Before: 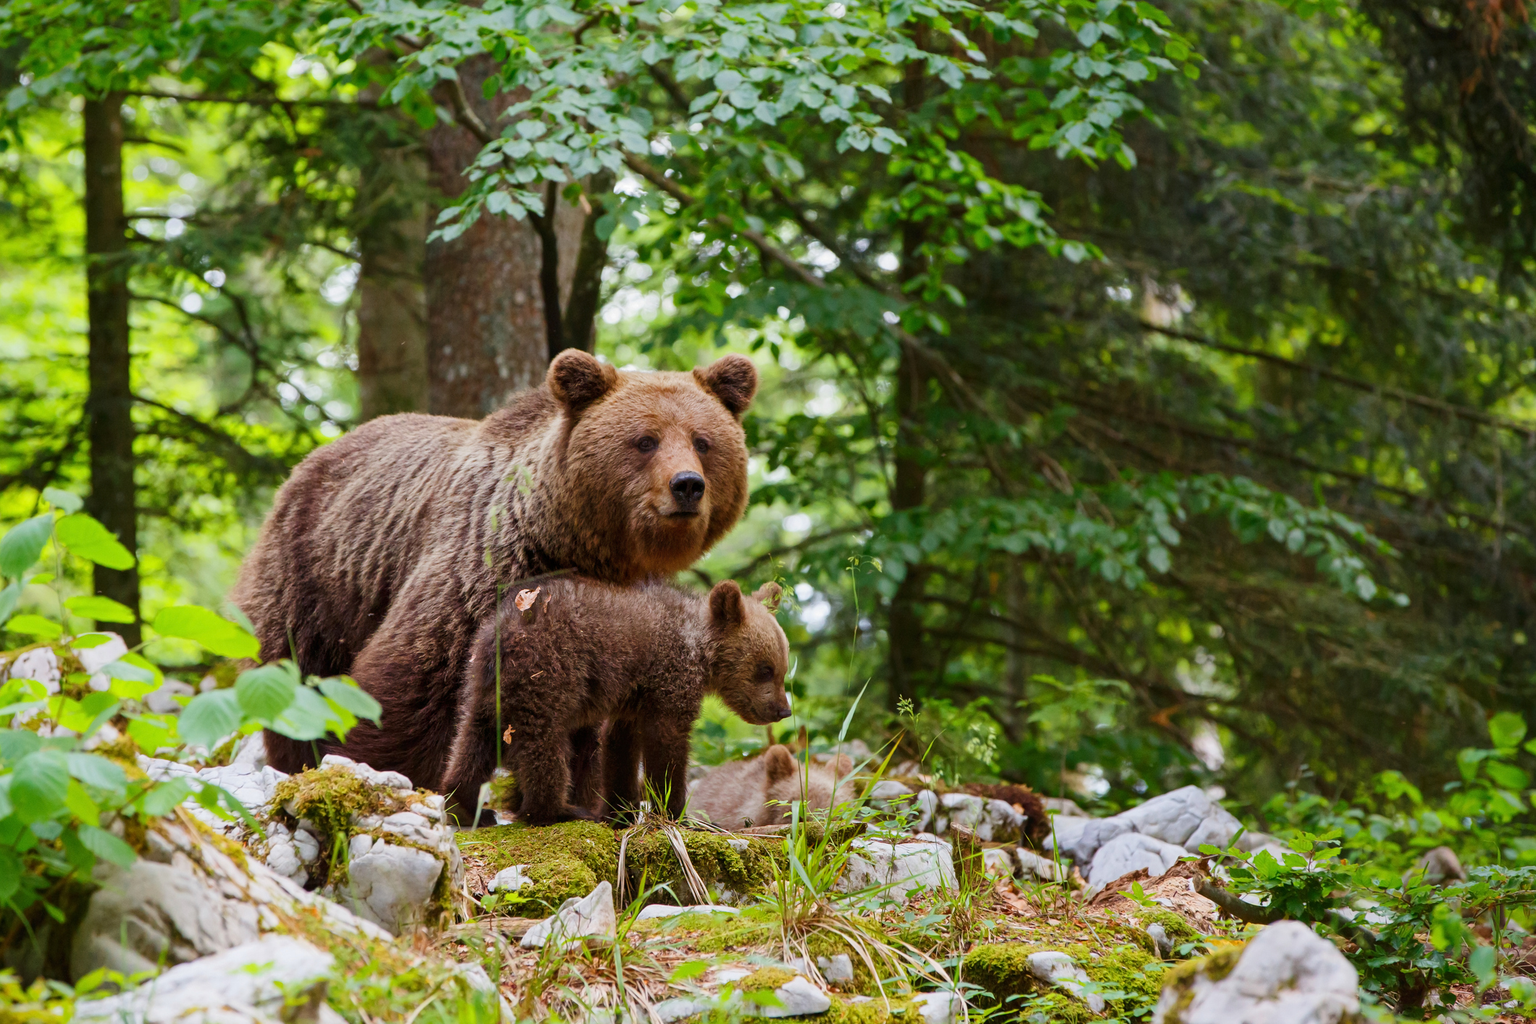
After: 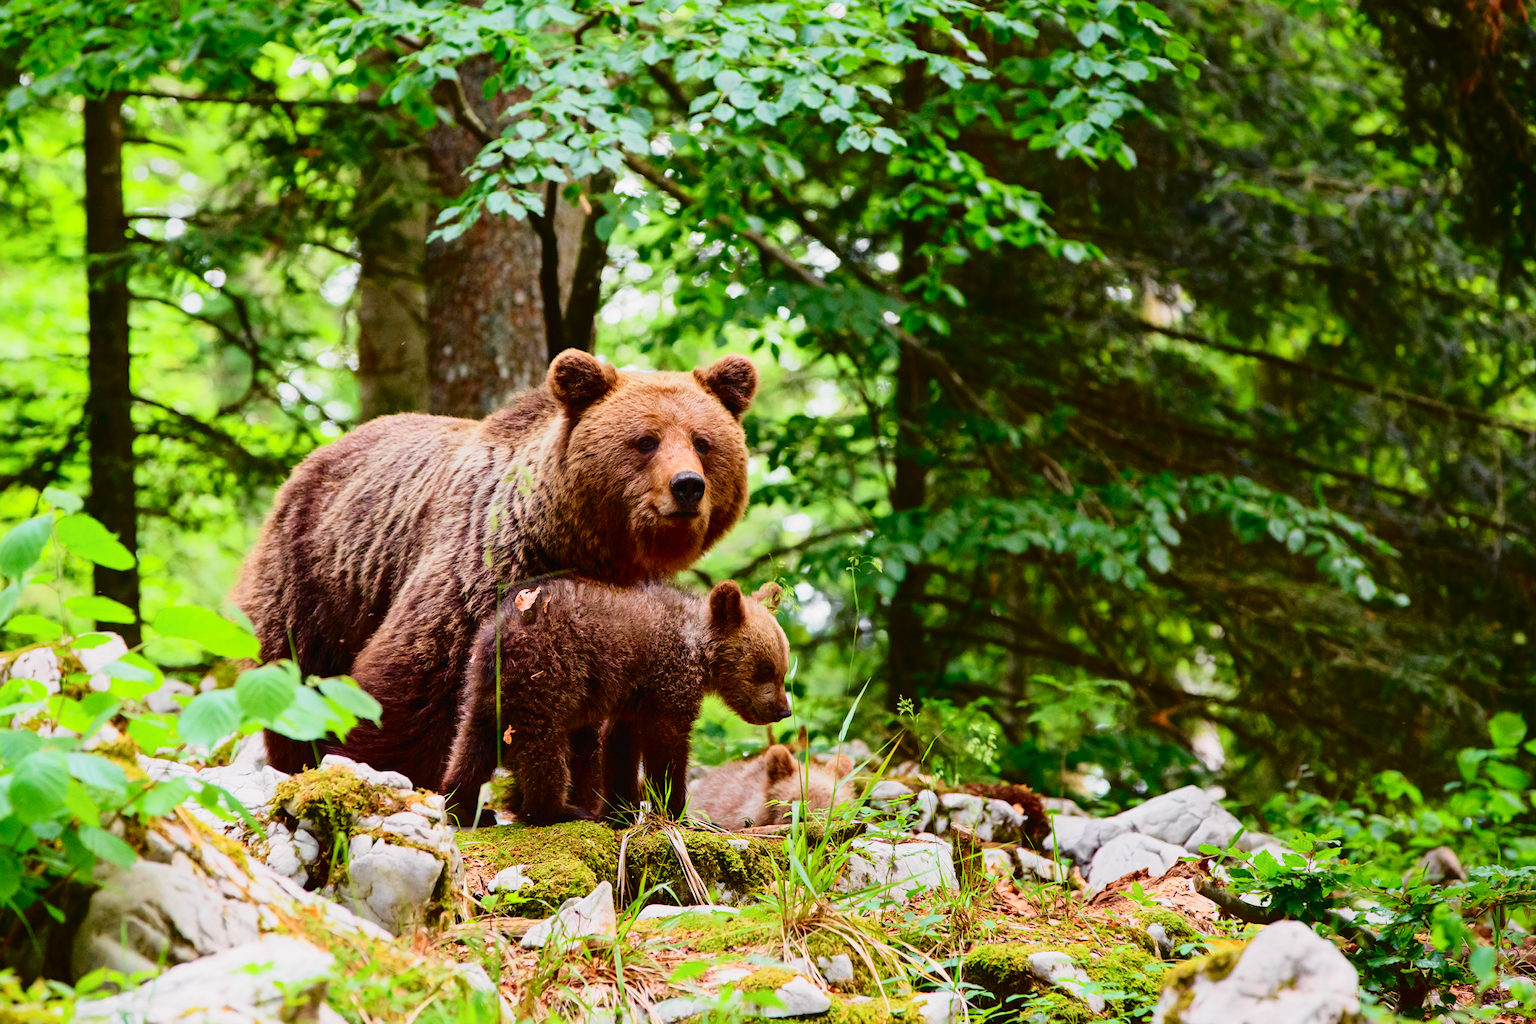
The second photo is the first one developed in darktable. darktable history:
tone curve: curves: ch0 [(0, 0.014) (0.17, 0.099) (0.392, 0.438) (0.725, 0.828) (0.872, 0.918) (1, 0.981)]; ch1 [(0, 0) (0.402, 0.36) (0.489, 0.491) (0.5, 0.503) (0.515, 0.52) (0.545, 0.572) (0.615, 0.662) (0.701, 0.725) (1, 1)]; ch2 [(0, 0) (0.42, 0.458) (0.485, 0.499) (0.503, 0.503) (0.531, 0.542) (0.561, 0.594) (0.644, 0.694) (0.717, 0.753) (1, 0.991)], color space Lab, independent channels
